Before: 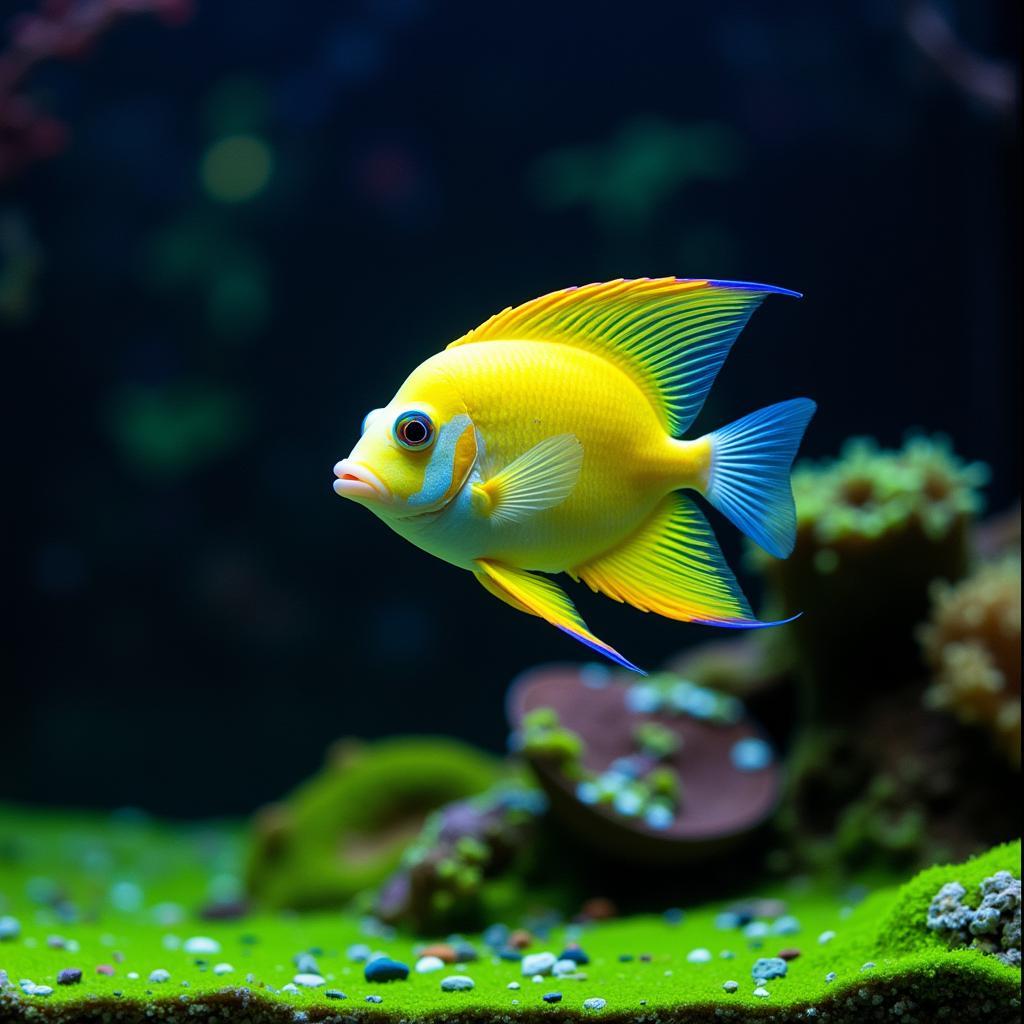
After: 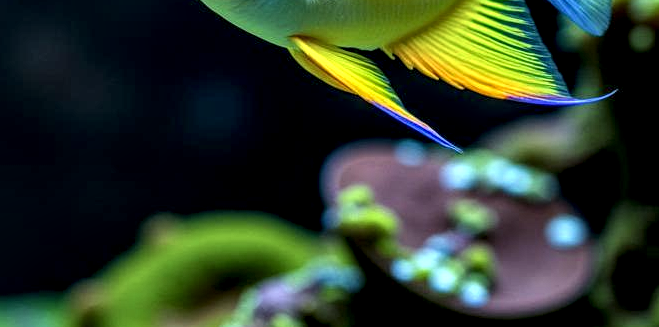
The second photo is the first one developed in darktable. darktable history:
local contrast: highlights 19%, detail 186%
crop: left 18.091%, top 51.13%, right 17.525%, bottom 16.85%
exposure: exposure 0.207 EV, compensate highlight preservation false
